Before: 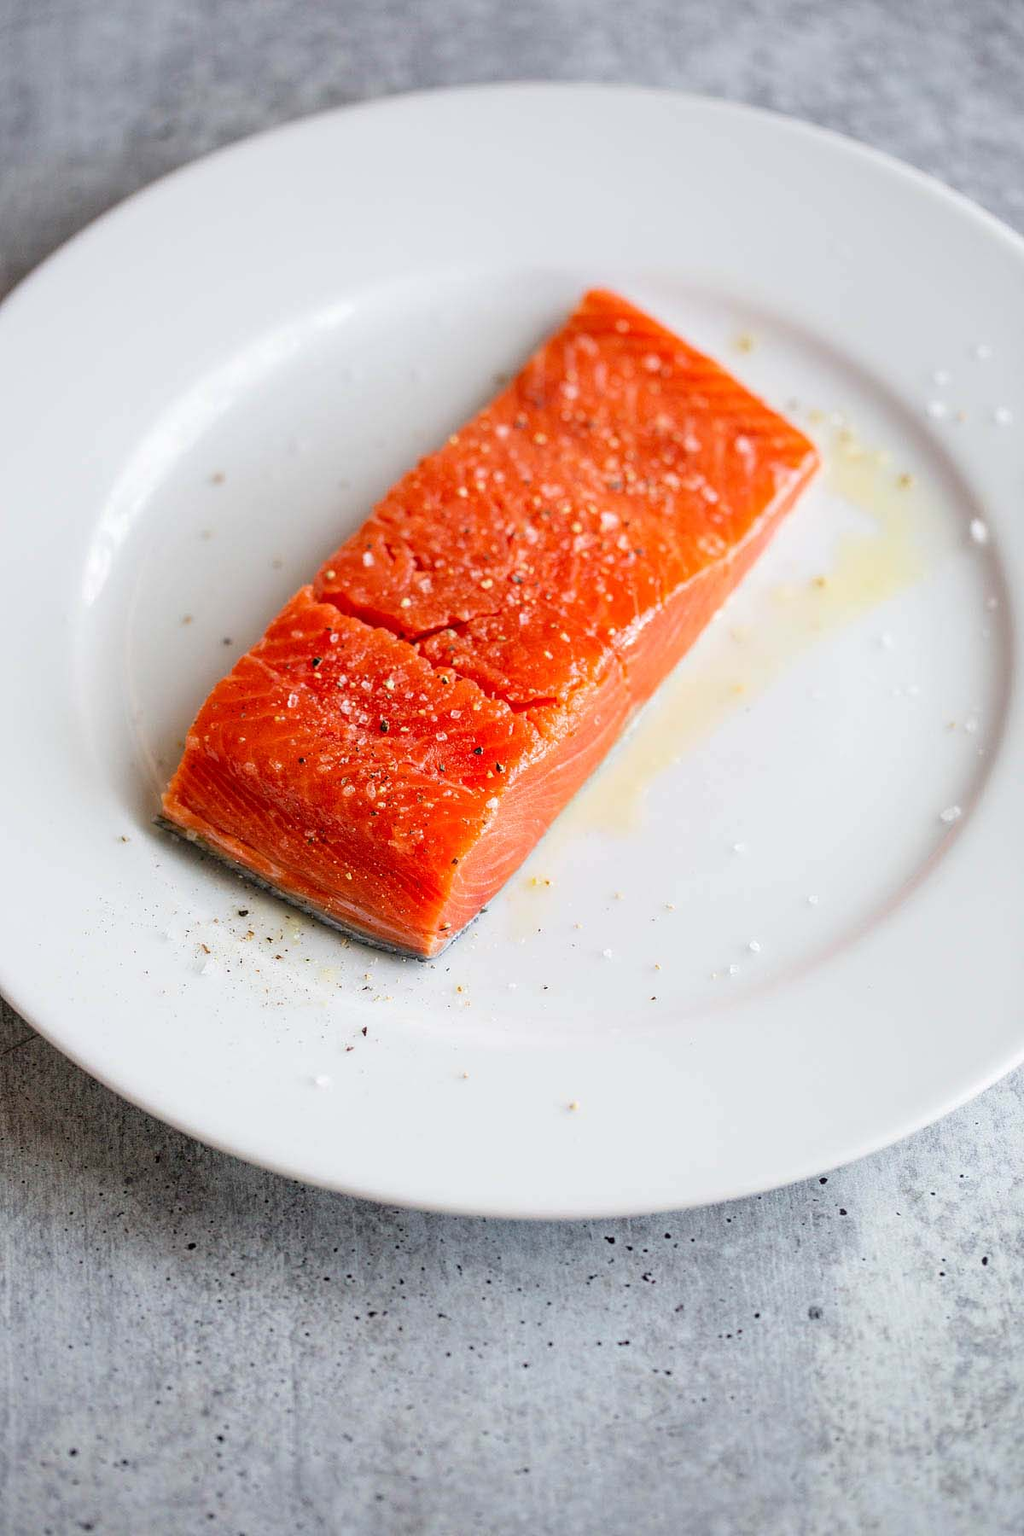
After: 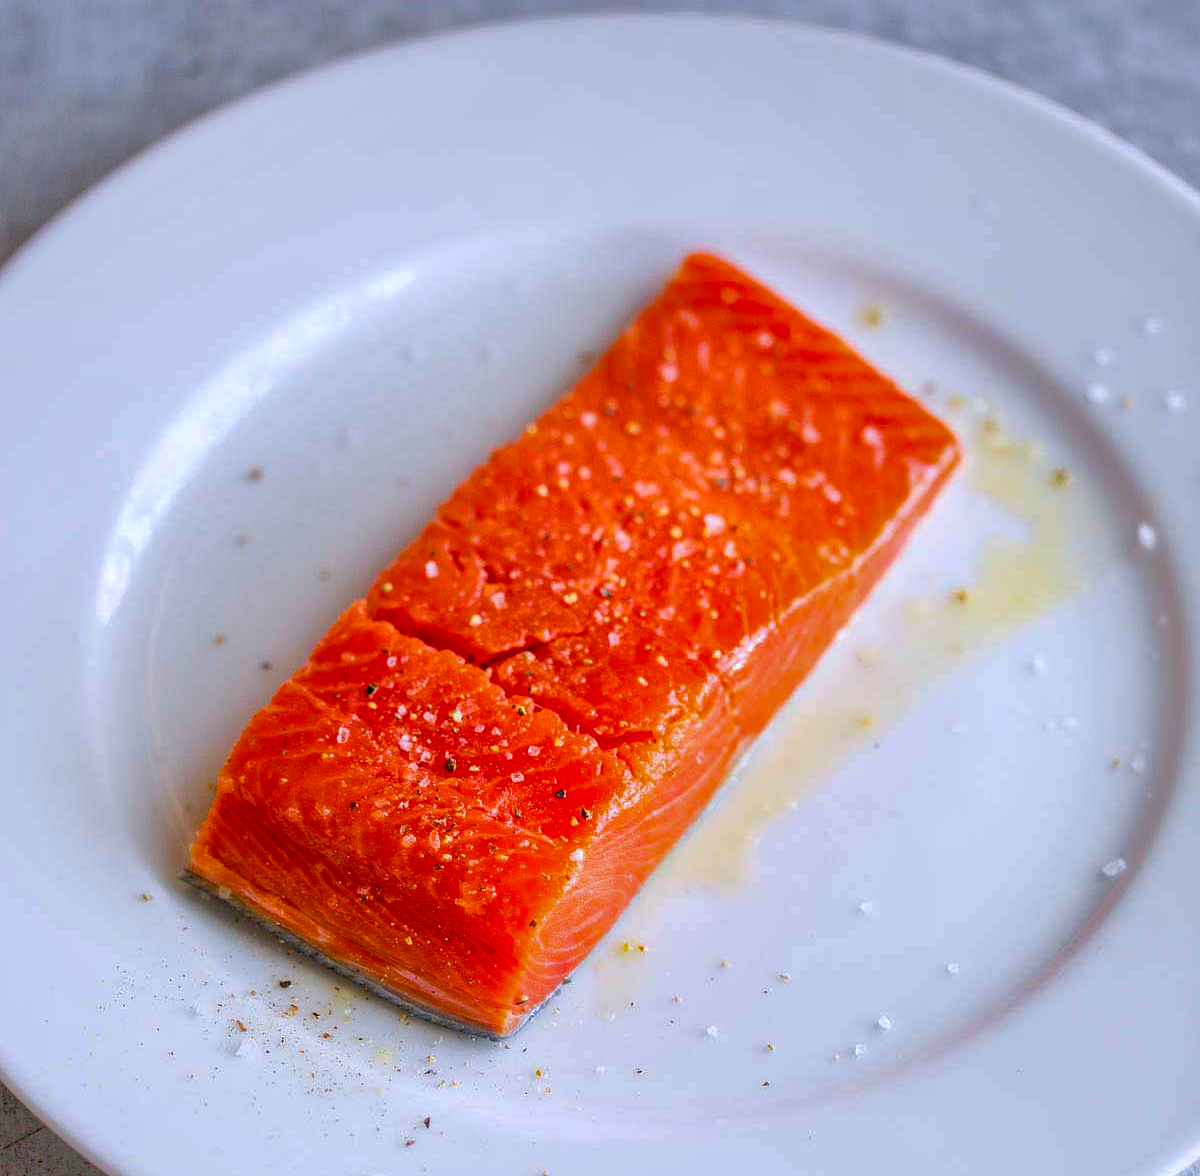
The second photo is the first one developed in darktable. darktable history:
color calibration: gray › normalize channels true, illuminant as shot in camera, x 0.358, y 0.373, temperature 4628.91 K, gamut compression 0.019
shadows and highlights: shadows 60.65, highlights -59.95
color balance rgb: perceptual saturation grading › global saturation 30.321%, global vibrance 20%
crop and rotate: top 4.817%, bottom 29.795%
